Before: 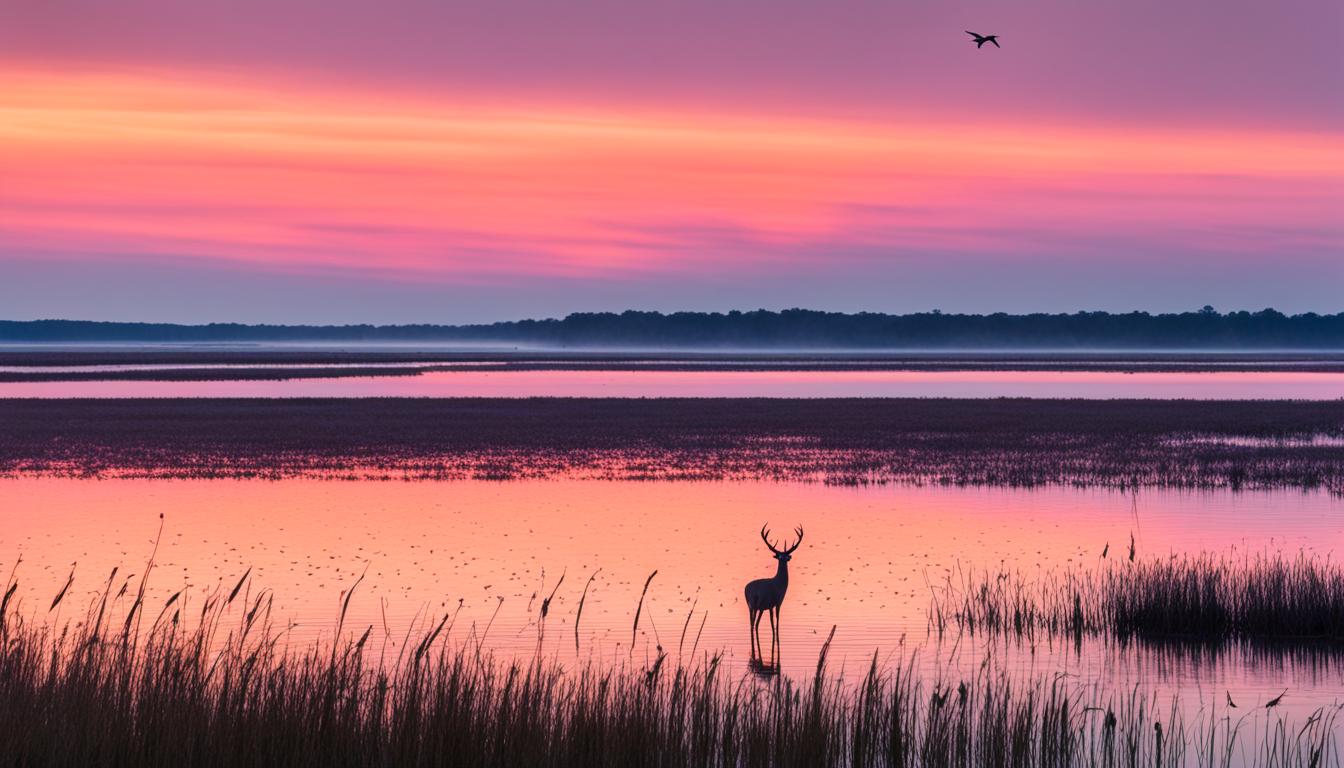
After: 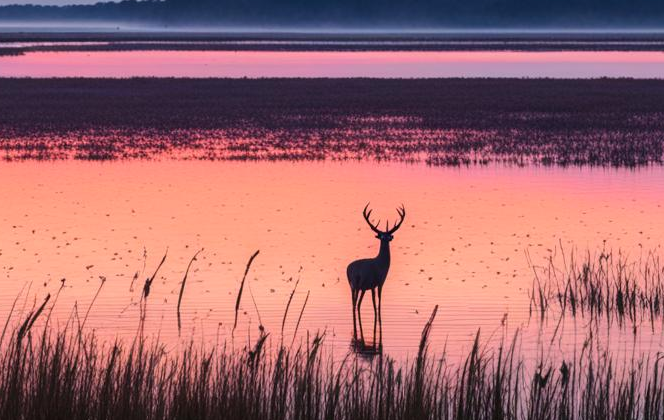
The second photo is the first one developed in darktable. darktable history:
exposure: exposure 0.014 EV, compensate highlight preservation false
crop: left 29.672%, top 41.786%, right 20.851%, bottom 3.487%
